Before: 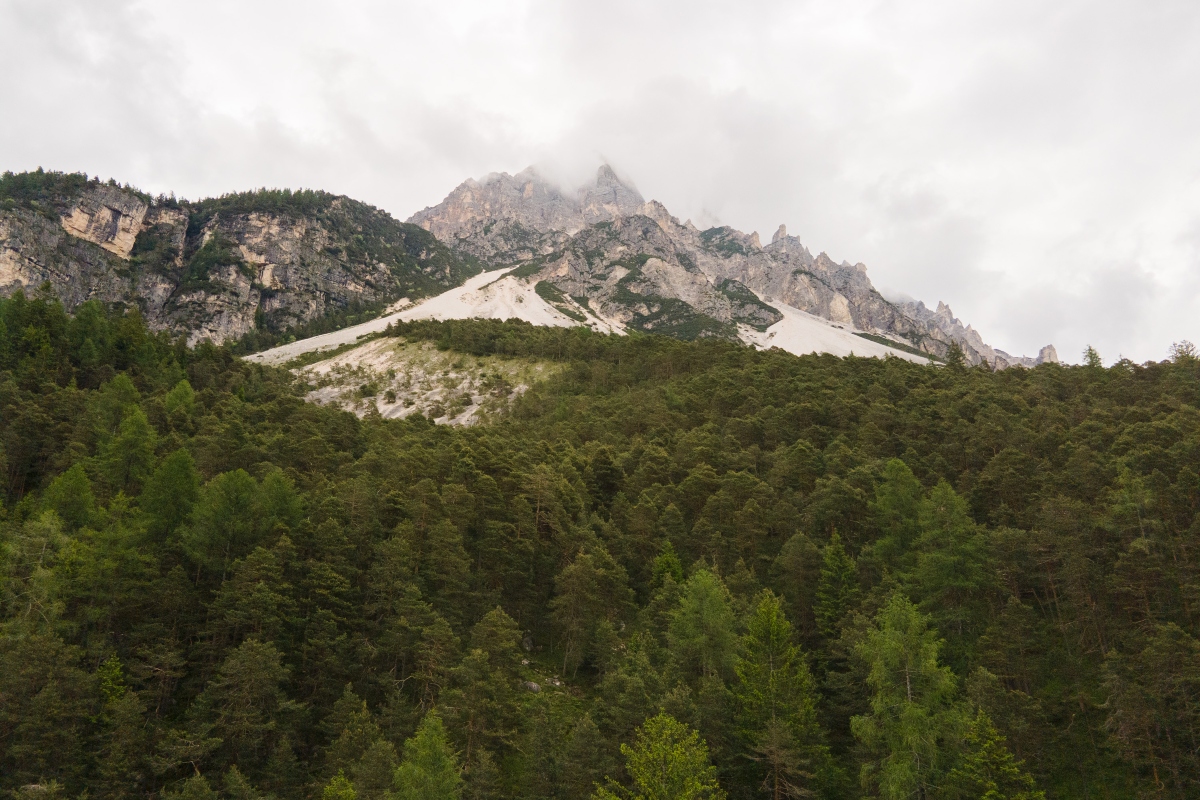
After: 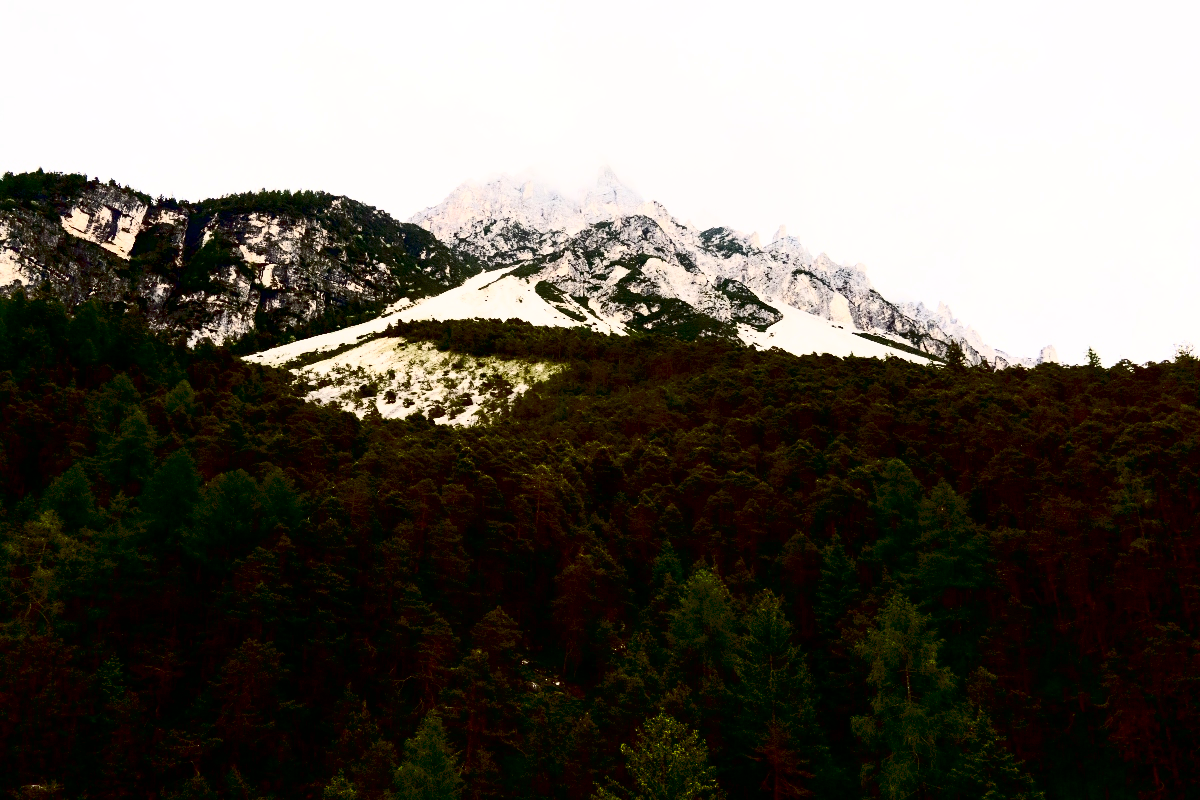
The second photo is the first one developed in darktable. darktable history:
contrast brightness saturation: contrast 0.911, brightness 0.195
exposure: black level correction 0.047, exposure 0.013 EV, compensate highlight preservation false
